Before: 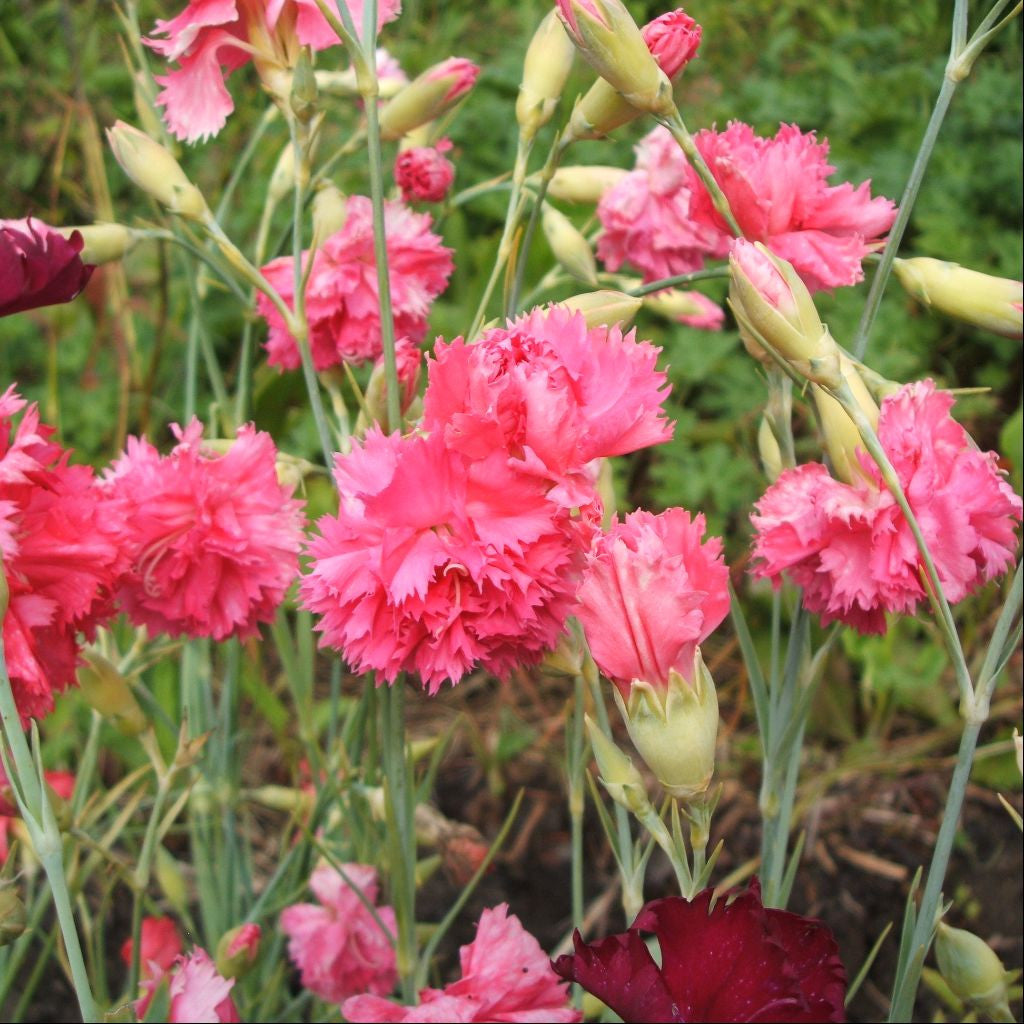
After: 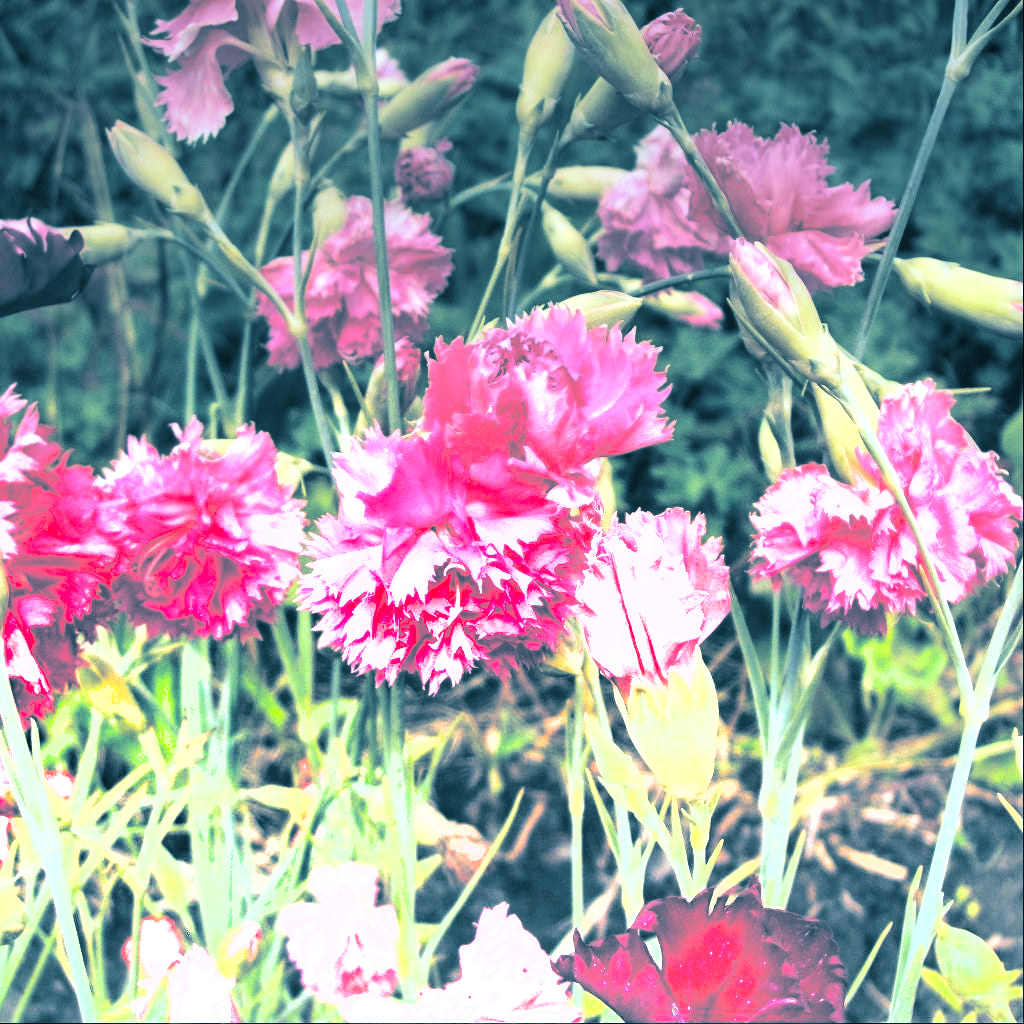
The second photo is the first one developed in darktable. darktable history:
graduated density: density -3.9 EV
split-toning: shadows › hue 212.4°, balance -70
white balance: red 0.924, blue 1.095
shadows and highlights: low approximation 0.01, soften with gaussian
